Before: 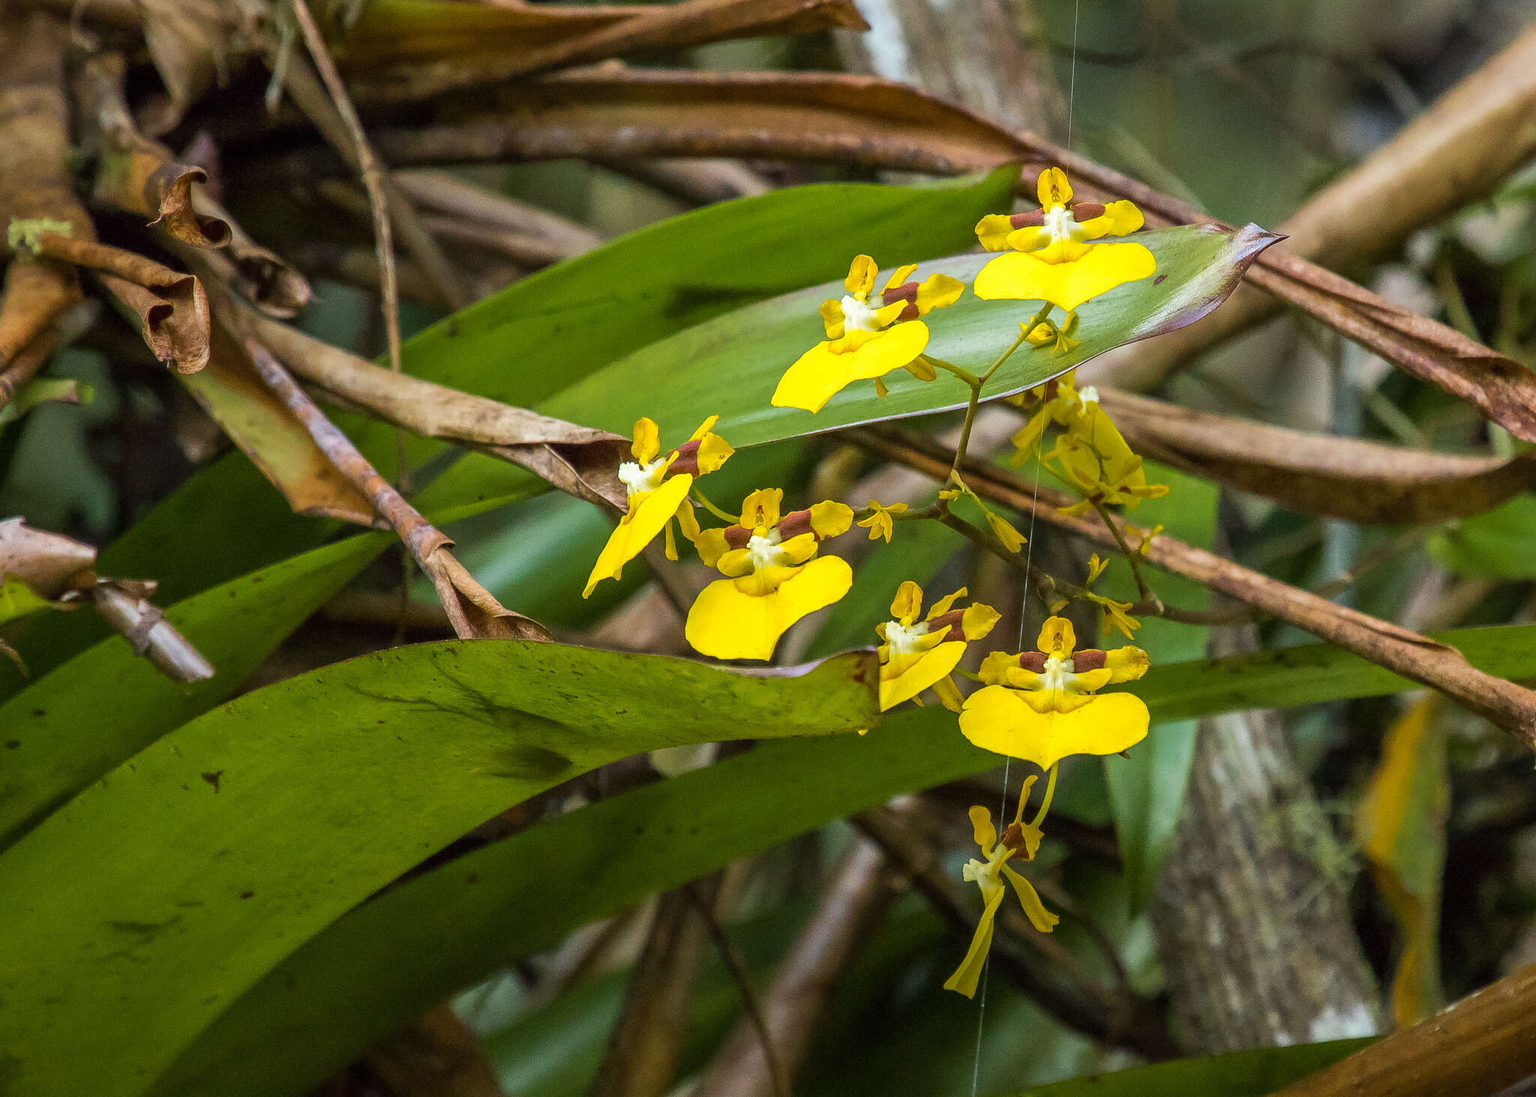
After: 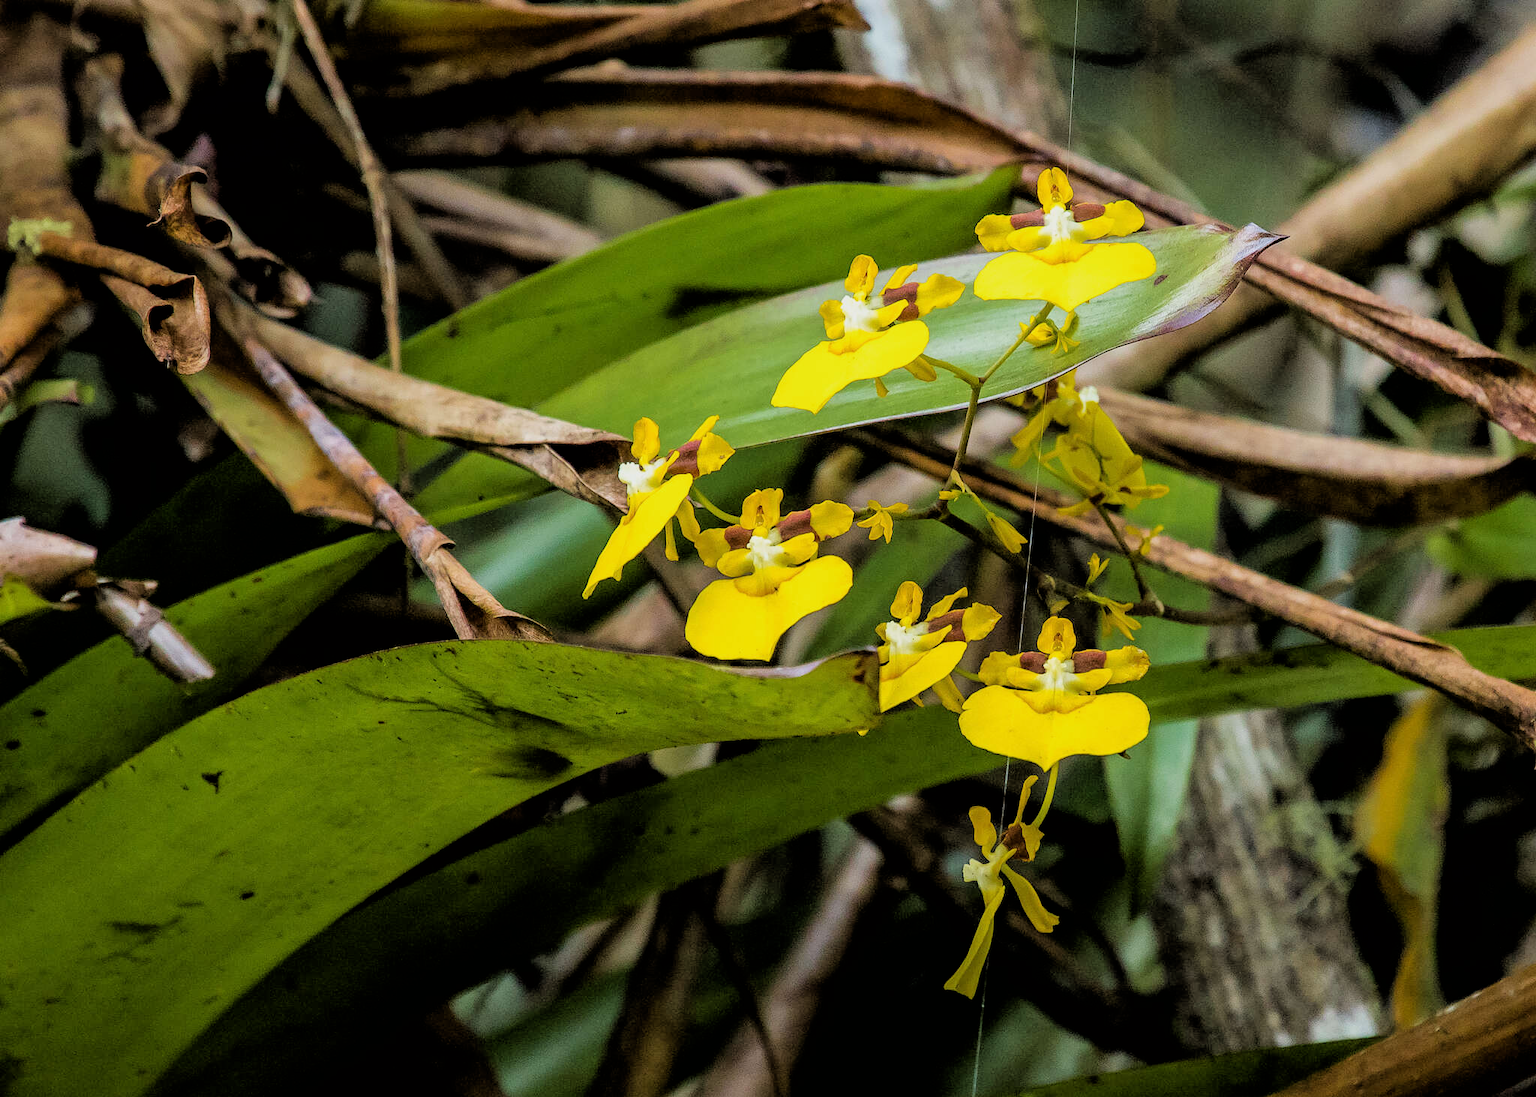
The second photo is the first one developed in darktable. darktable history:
exposure: exposure 0.131 EV, compensate highlight preservation false
filmic rgb: black relative exposure -3.31 EV, white relative exposure 3.45 EV, hardness 2.36, contrast 1.103
